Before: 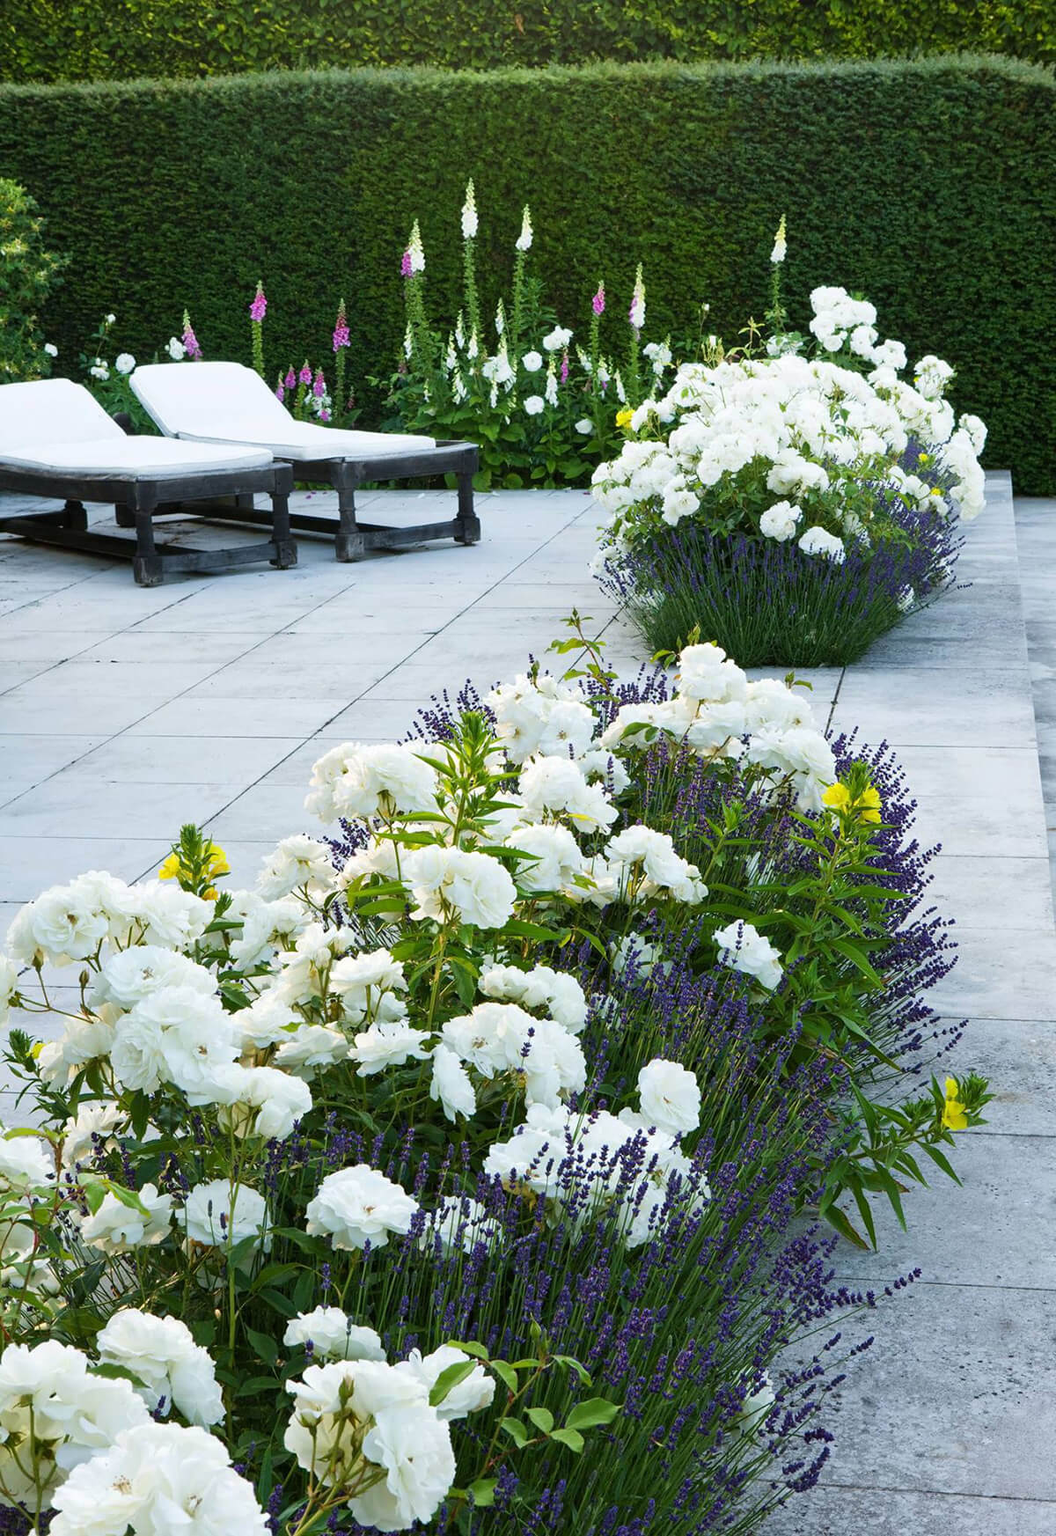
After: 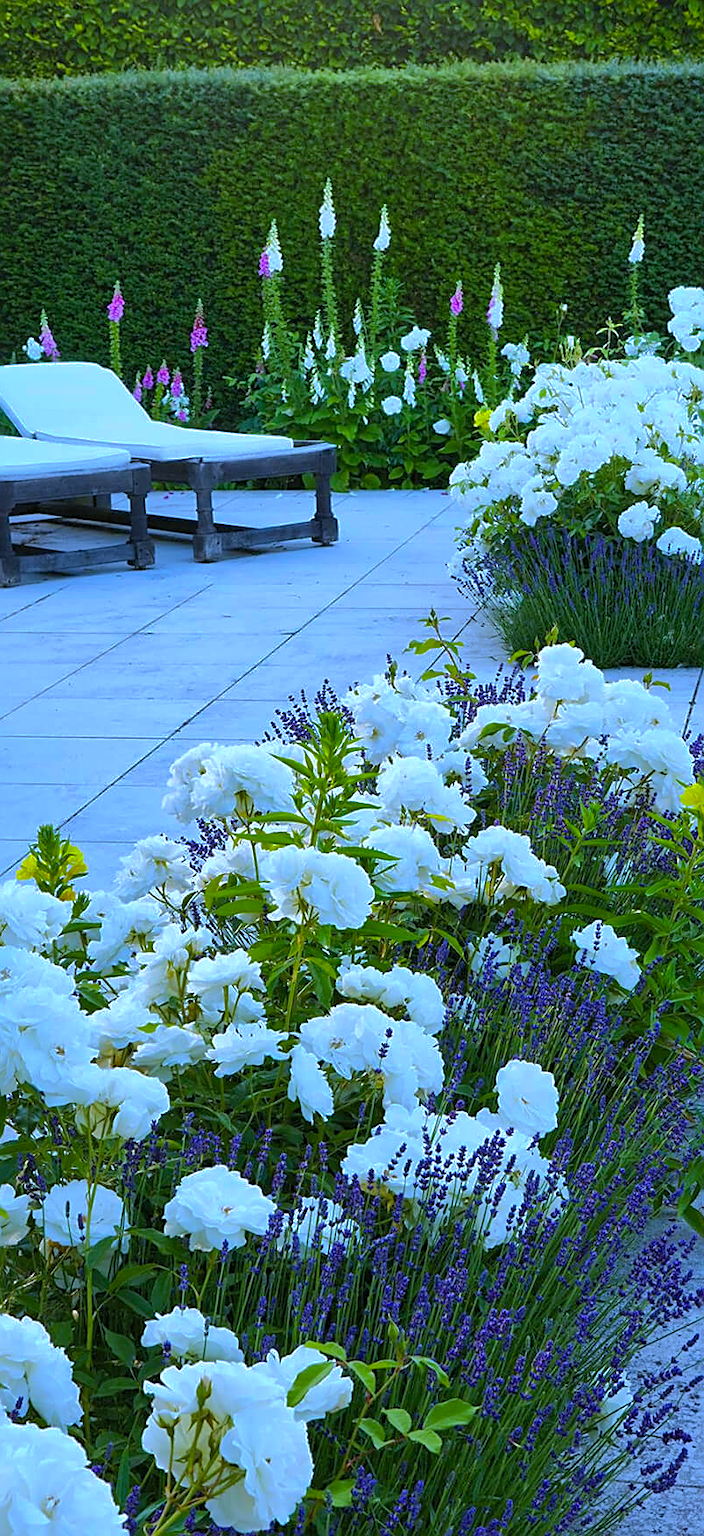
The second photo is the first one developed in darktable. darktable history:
white balance: red 0.871, blue 1.249
crop and rotate: left 13.537%, right 19.796%
sharpen: on, module defaults
shadows and highlights: shadows 40, highlights -60
color balance rgb: perceptual saturation grading › global saturation 20%, global vibrance 20%
